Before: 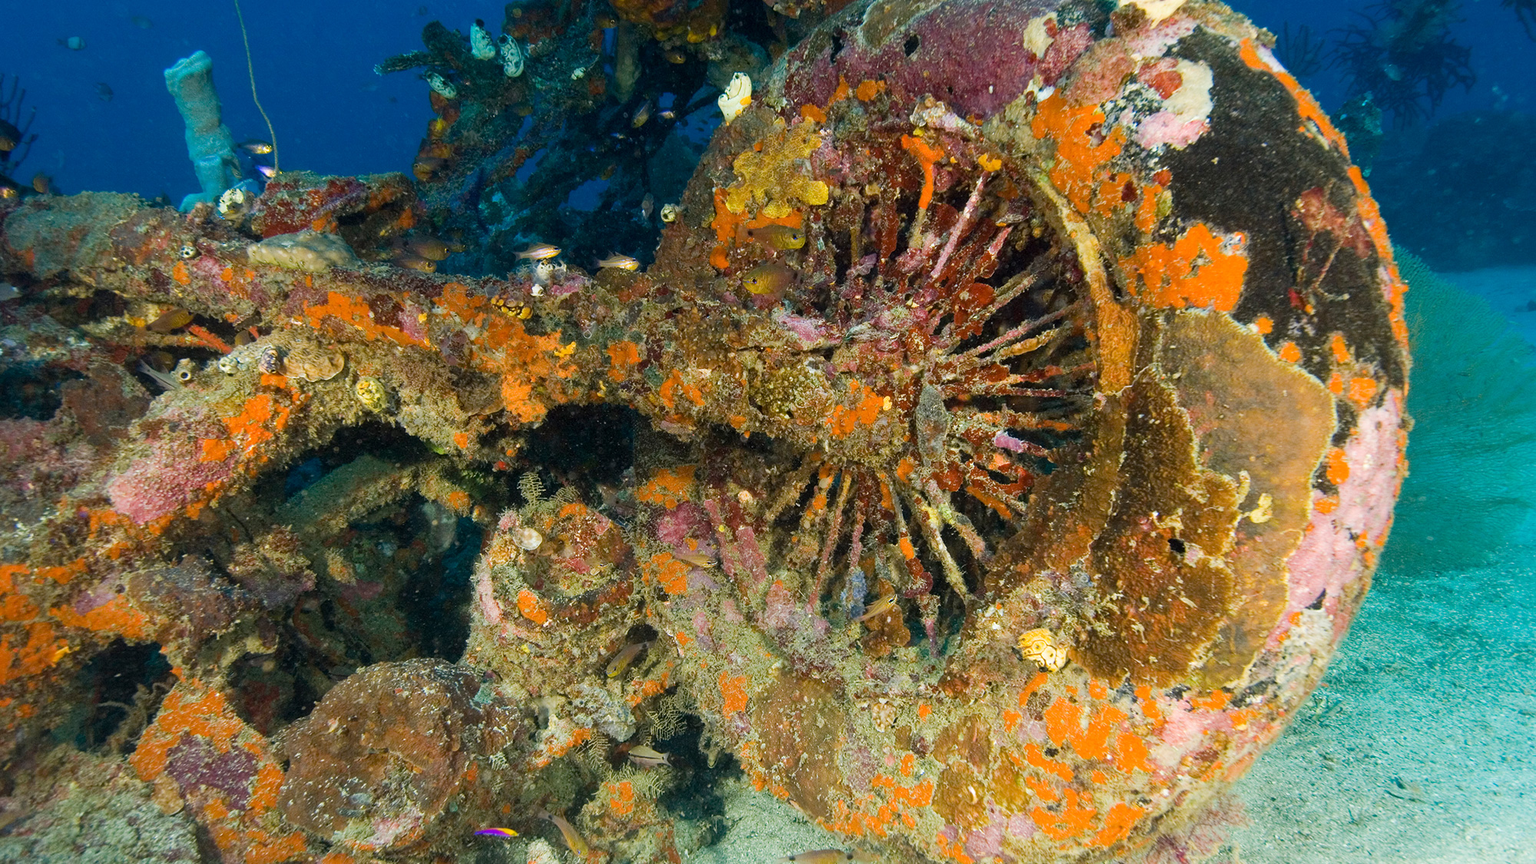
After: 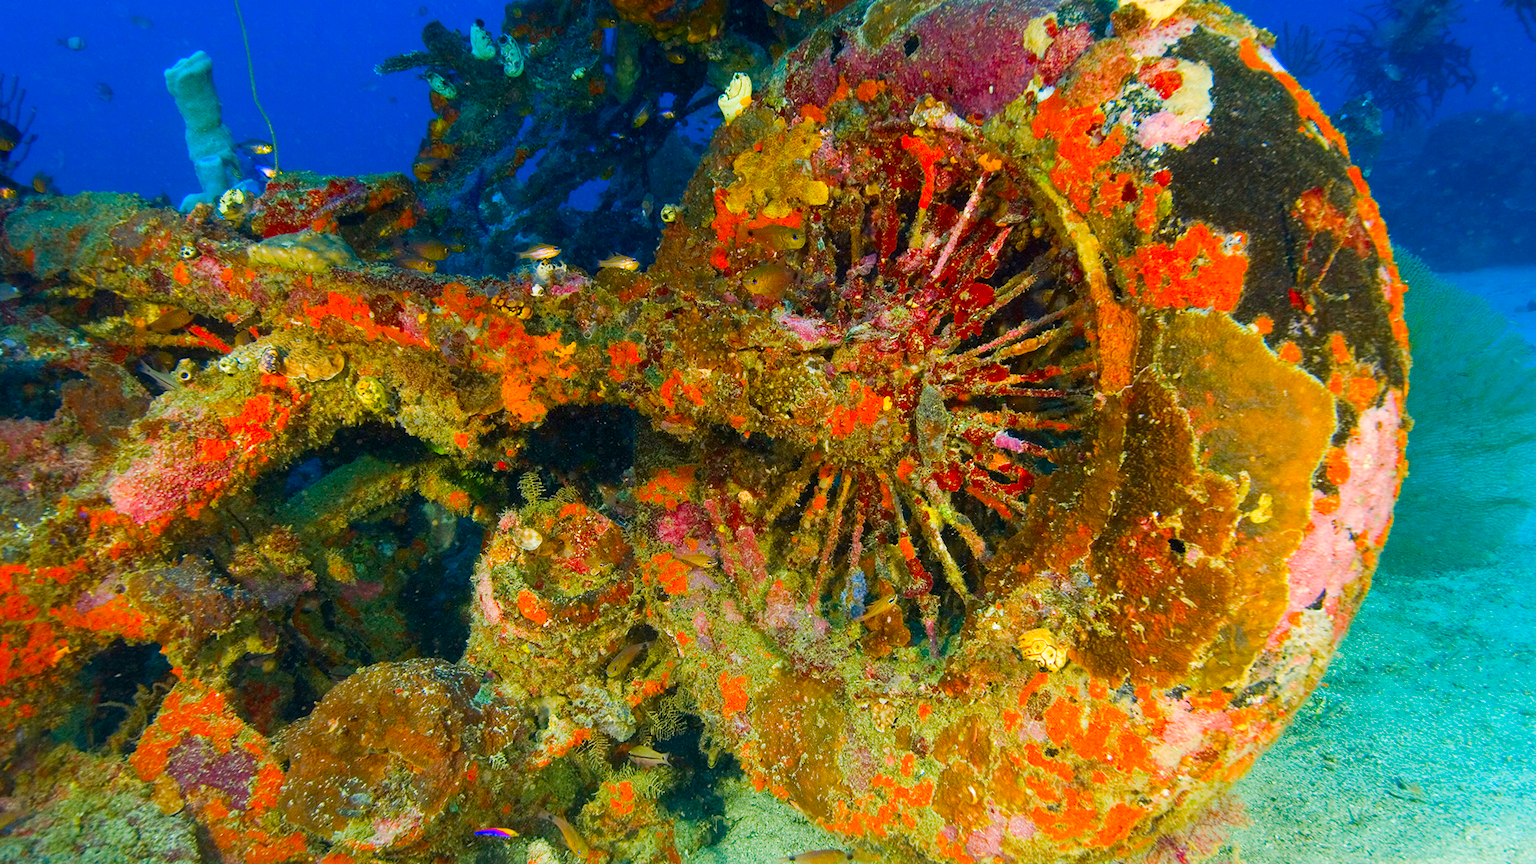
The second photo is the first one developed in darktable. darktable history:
color contrast: green-magenta contrast 1.55, blue-yellow contrast 1.83
contrast brightness saturation: contrast 0.04, saturation 0.16
